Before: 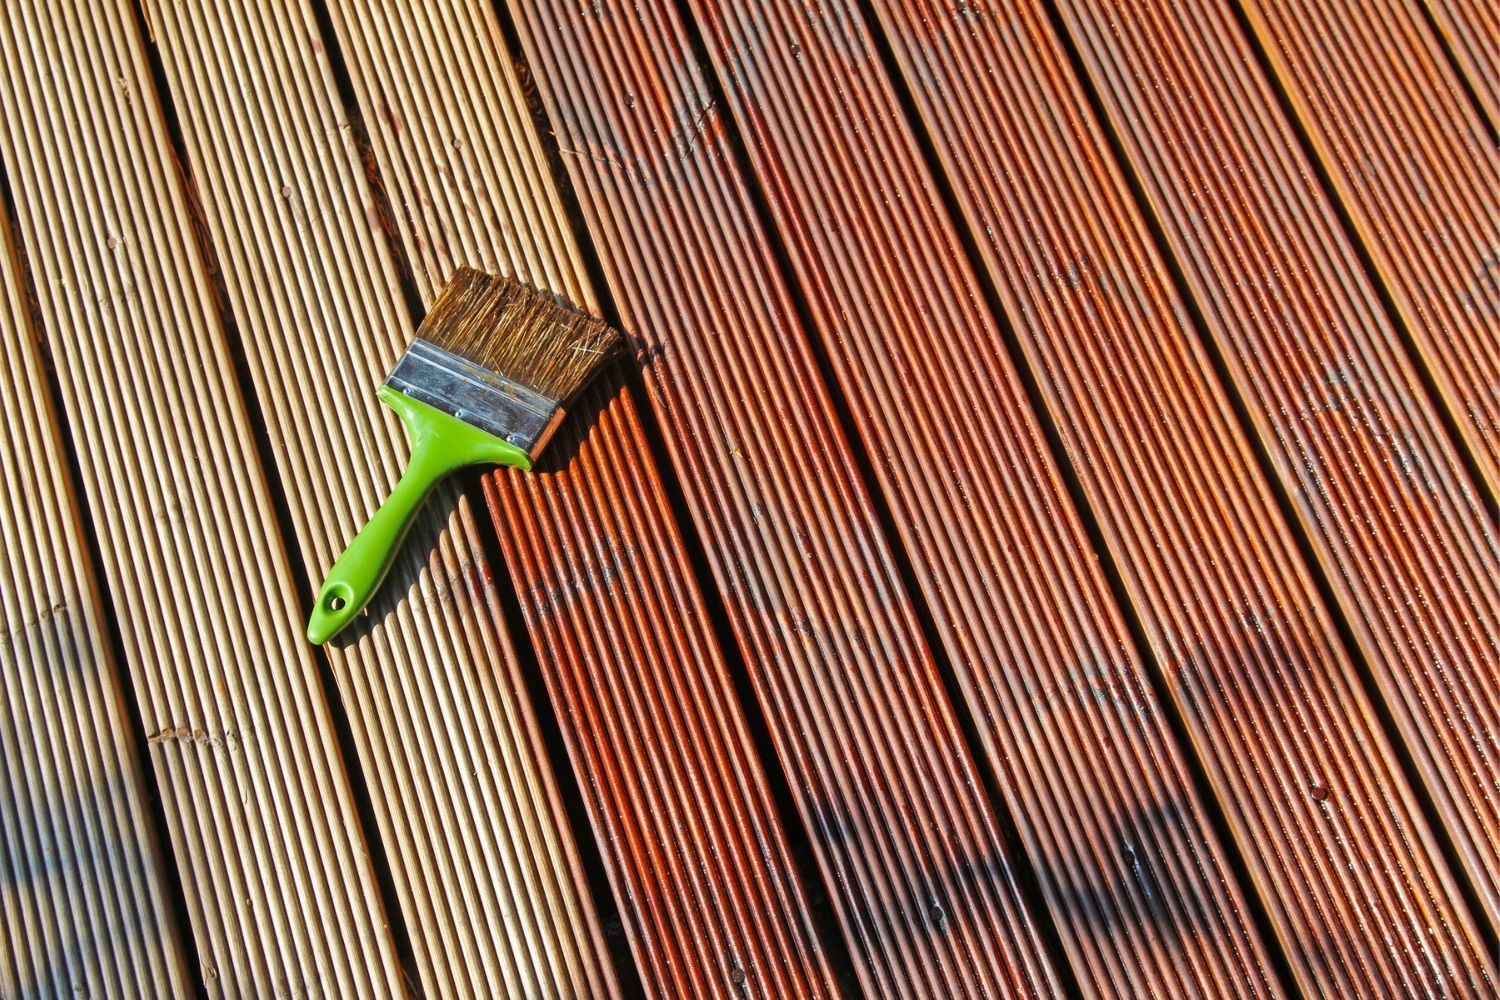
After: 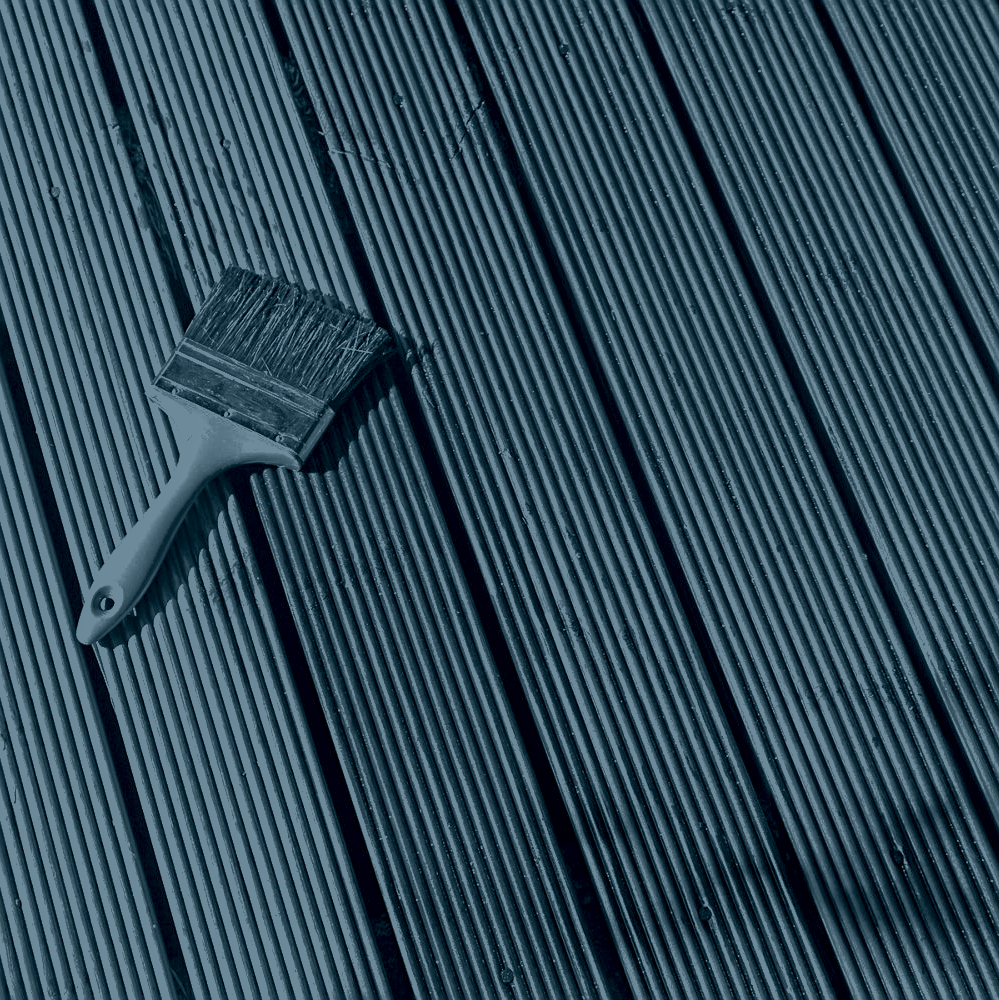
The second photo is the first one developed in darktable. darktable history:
local contrast: highlights 100%, shadows 100%, detail 120%, midtone range 0.2
crop: left 15.419%, right 17.914%
sharpen: on, module defaults
exposure: exposure 1 EV, compensate highlight preservation false
colorize: hue 194.4°, saturation 29%, source mix 61.75%, lightness 3.98%, version 1
shadows and highlights: shadows 40, highlights -60
